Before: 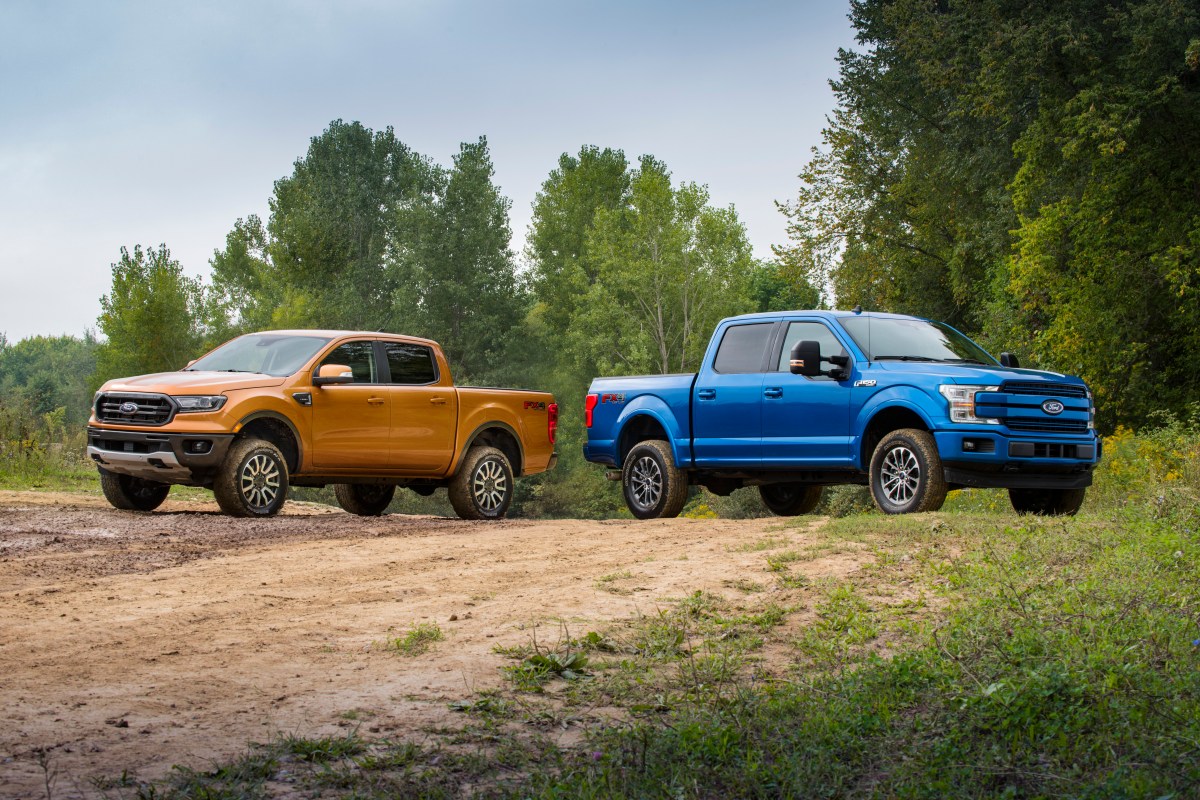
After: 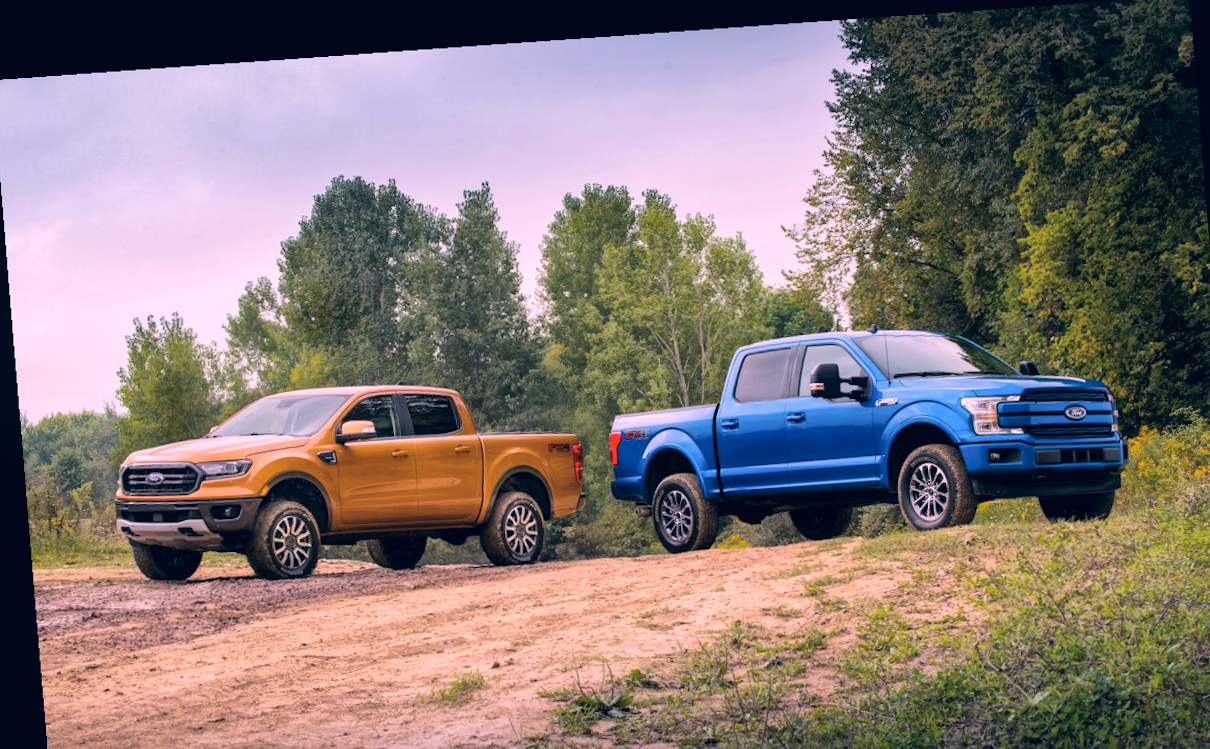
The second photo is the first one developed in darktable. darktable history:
color balance rgb: linear chroma grading › global chroma 10%, global vibrance 10%, contrast 15%, saturation formula JzAzBz (2021)
color correction: highlights a* 14.46, highlights b* 5.85, shadows a* -5.53, shadows b* -15.24, saturation 0.85
white balance: red 1.05, blue 1.072
crop and rotate: angle 0.2°, left 0.275%, right 3.127%, bottom 14.18%
rotate and perspective: rotation -4.2°, shear 0.006, automatic cropping off
global tonemap: drago (1, 100), detail 1
bloom: size 13.65%, threshold 98.39%, strength 4.82%
